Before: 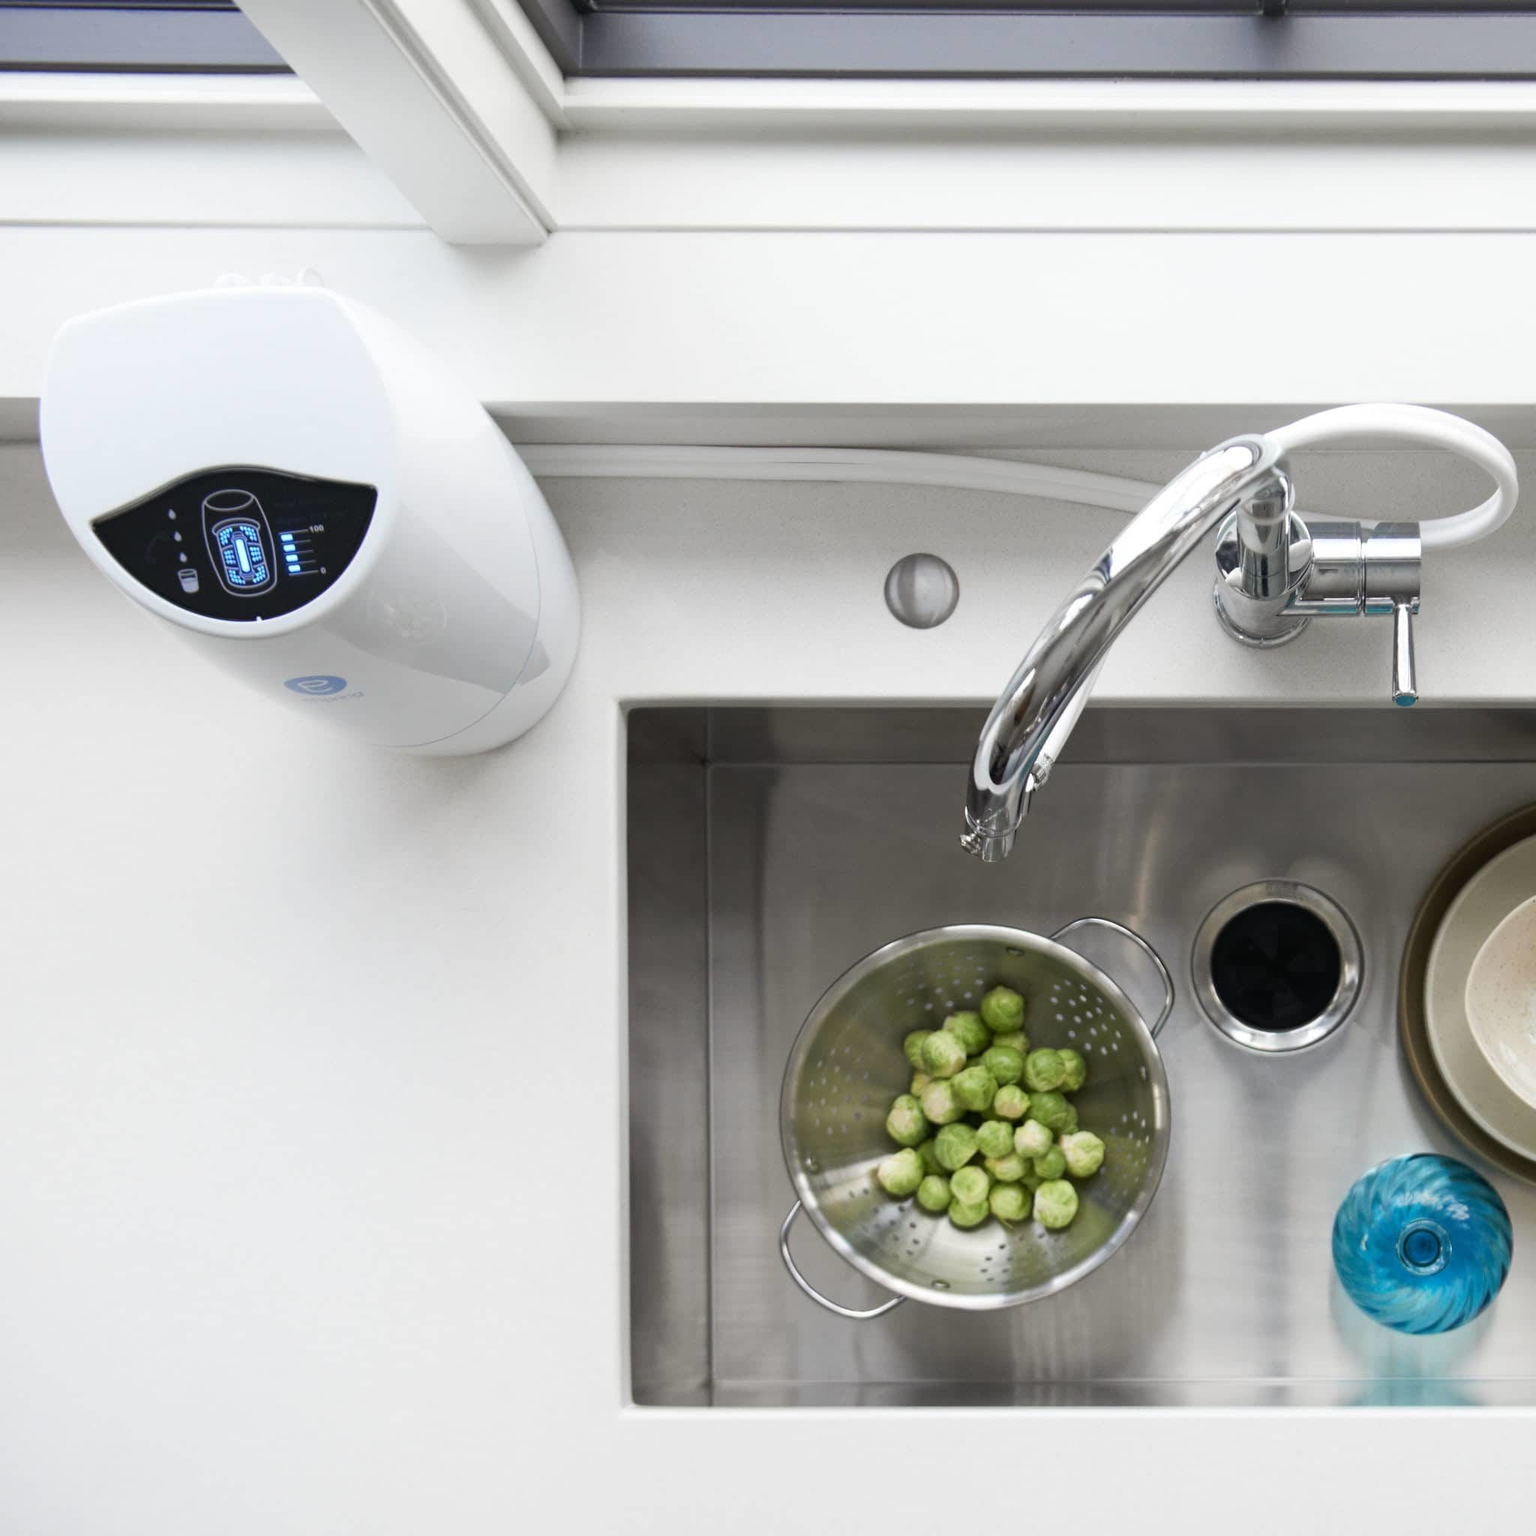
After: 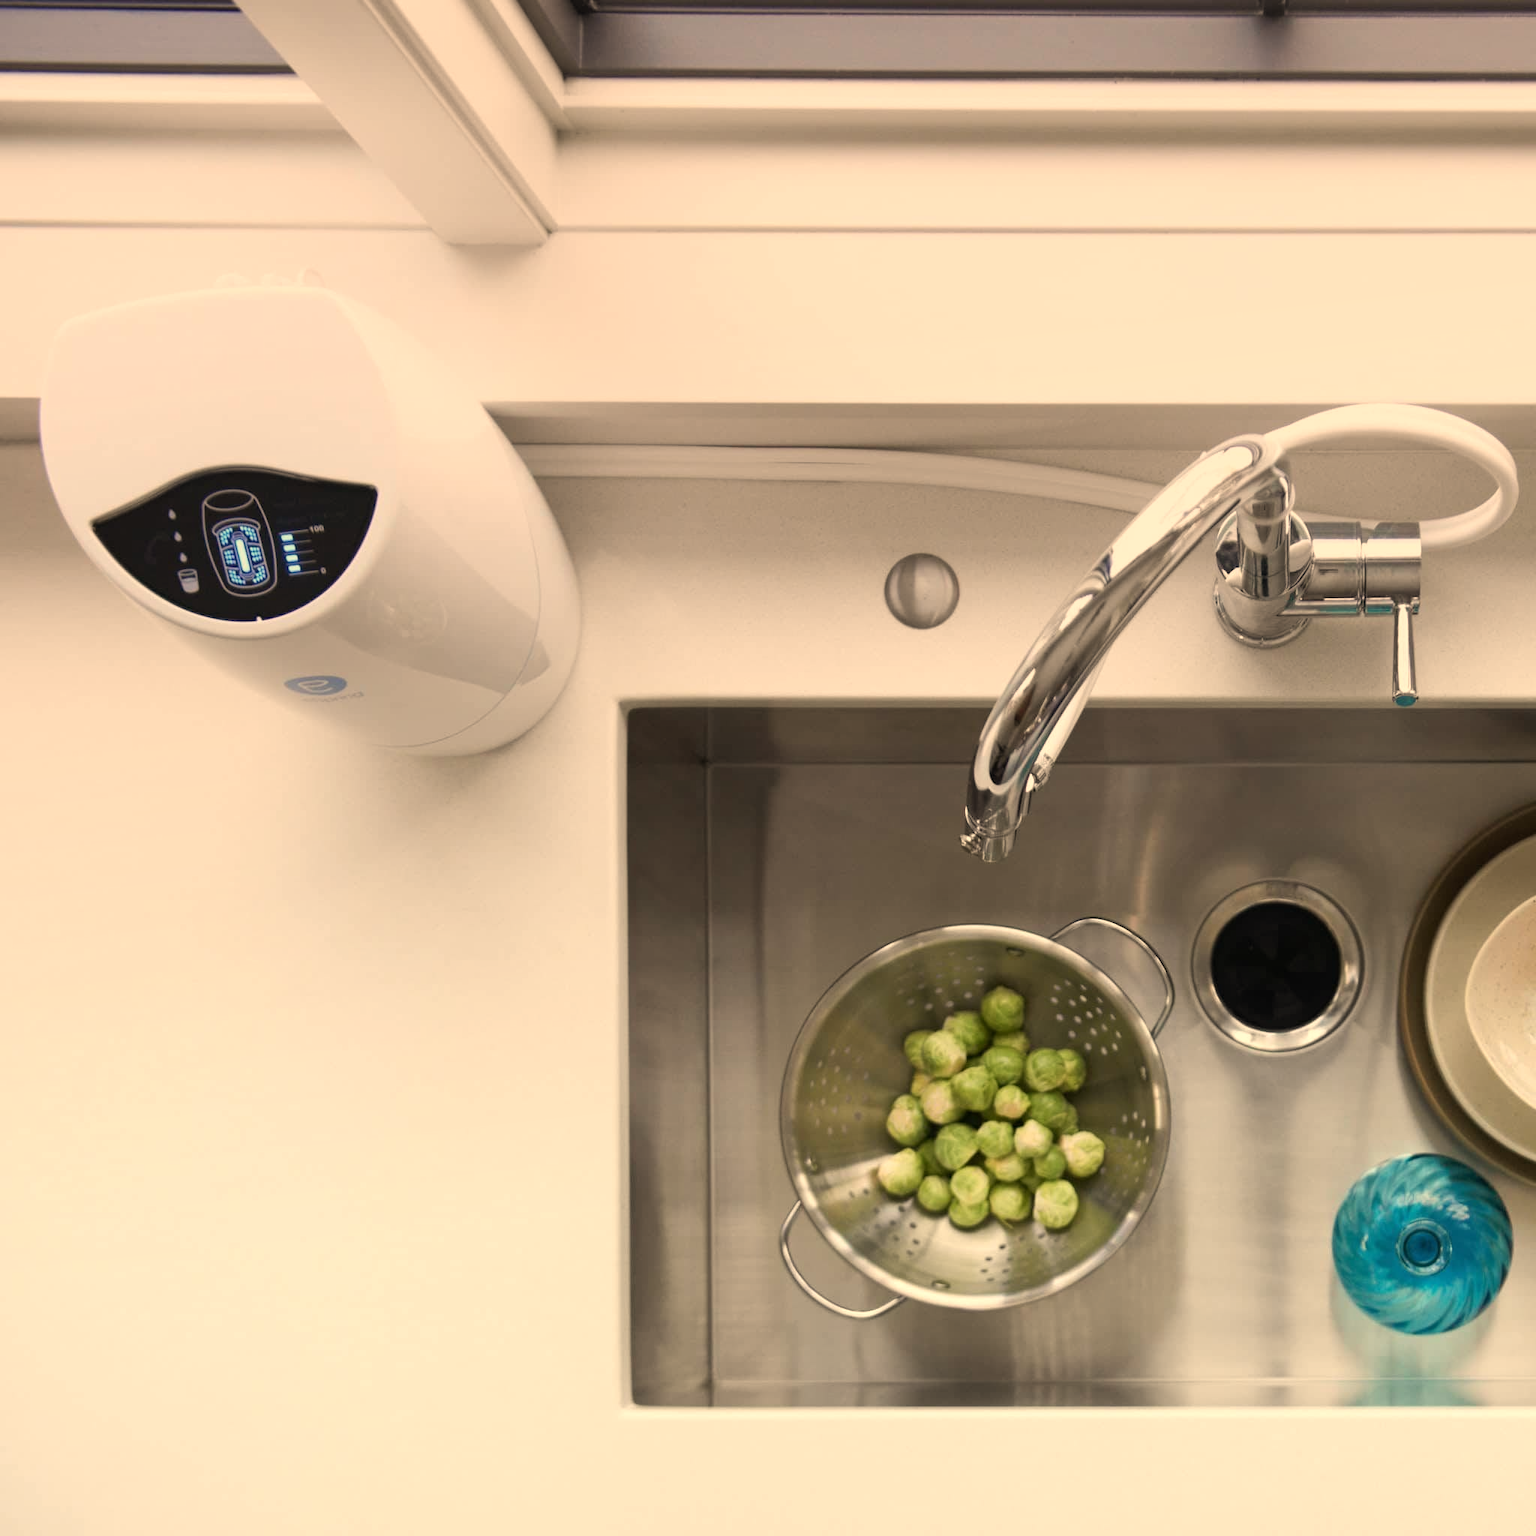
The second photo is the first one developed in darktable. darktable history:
graduated density: density 0.38 EV, hardness 21%, rotation -6.11°, saturation 32%
white balance: red 1.123, blue 0.83
